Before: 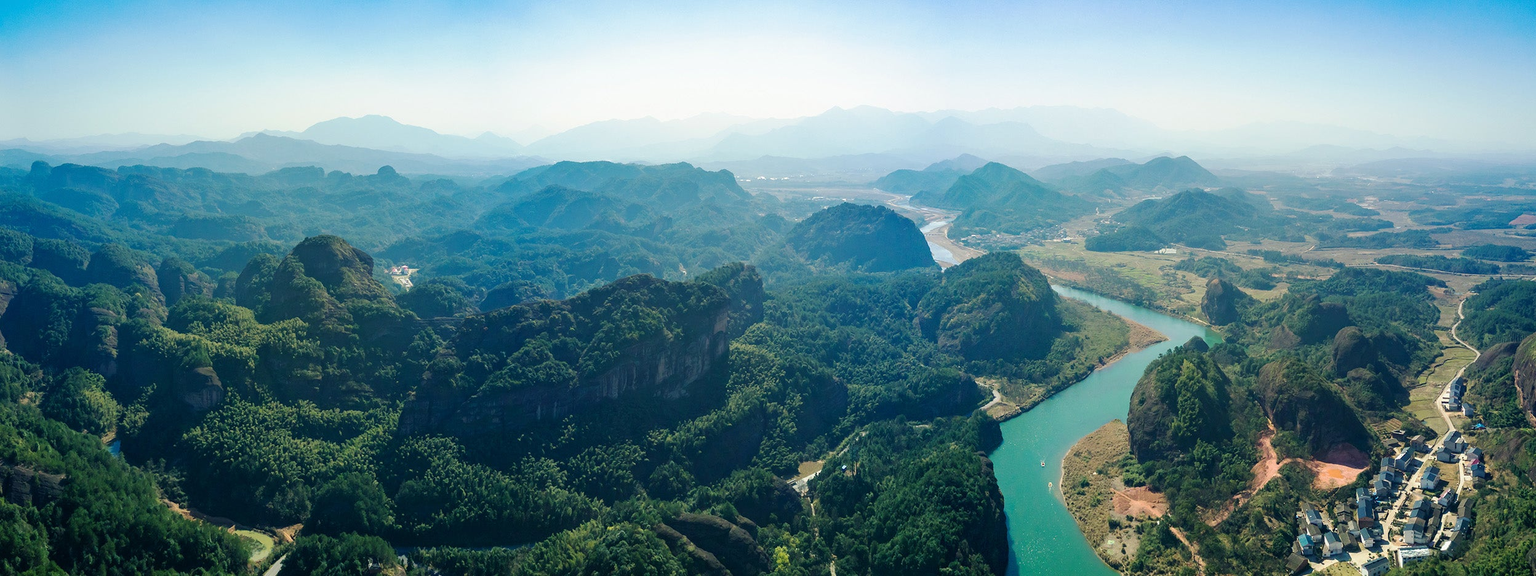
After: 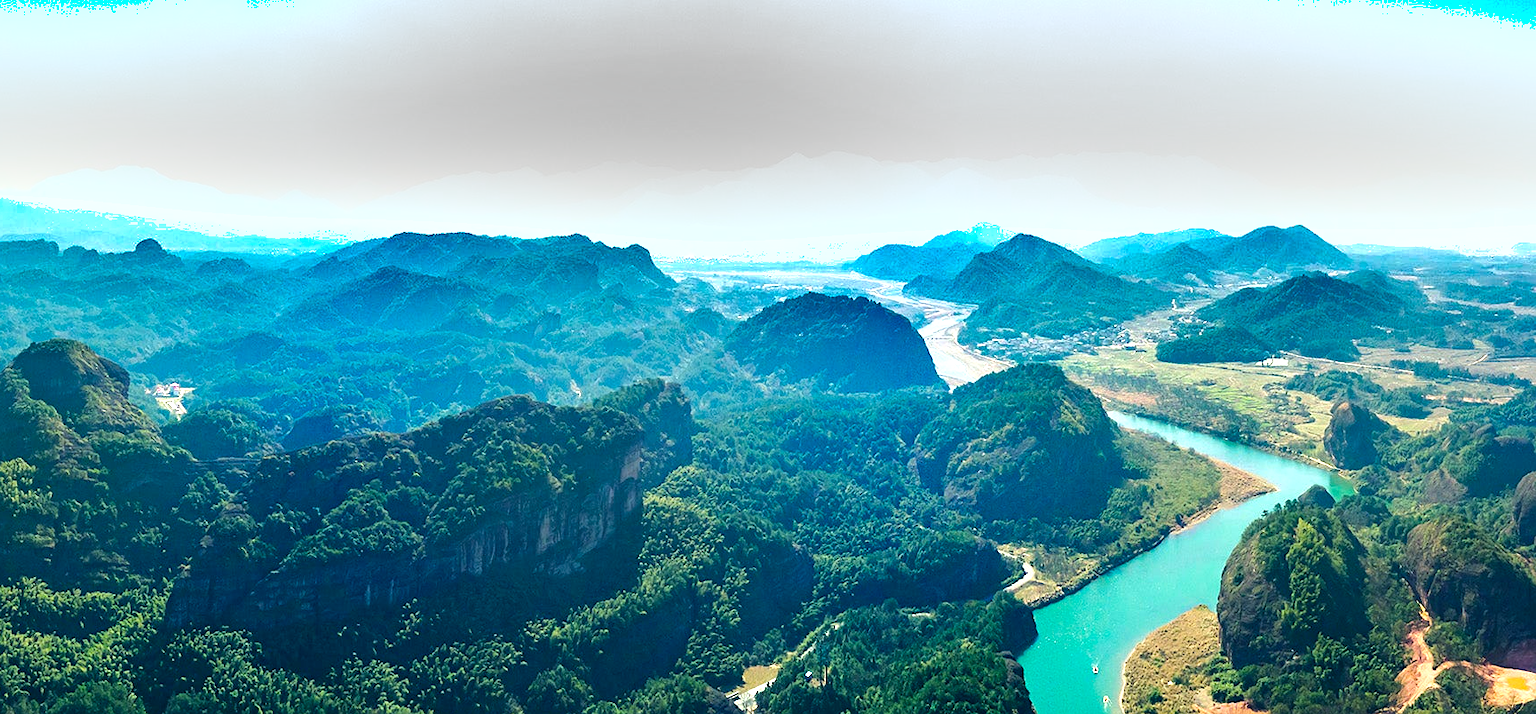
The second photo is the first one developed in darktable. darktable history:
sharpen: amount 0.2
exposure: exposure 0.64 EV, compensate highlight preservation false
tone equalizer: -8 EV -0.417 EV, -7 EV -0.389 EV, -6 EV -0.333 EV, -5 EV -0.222 EV, -3 EV 0.222 EV, -2 EV 0.333 EV, -1 EV 0.389 EV, +0 EV 0.417 EV, edges refinement/feathering 500, mask exposure compensation -1.57 EV, preserve details no
rotate and perspective: automatic cropping original format, crop left 0, crop top 0
crop: left 18.479%, right 12.2%, bottom 13.971%
shadows and highlights: shadows 30.63, highlights -63.22, shadows color adjustment 98%, highlights color adjustment 58.61%, soften with gaussian
color balance rgb: perceptual saturation grading › global saturation 25%, global vibrance 20%
